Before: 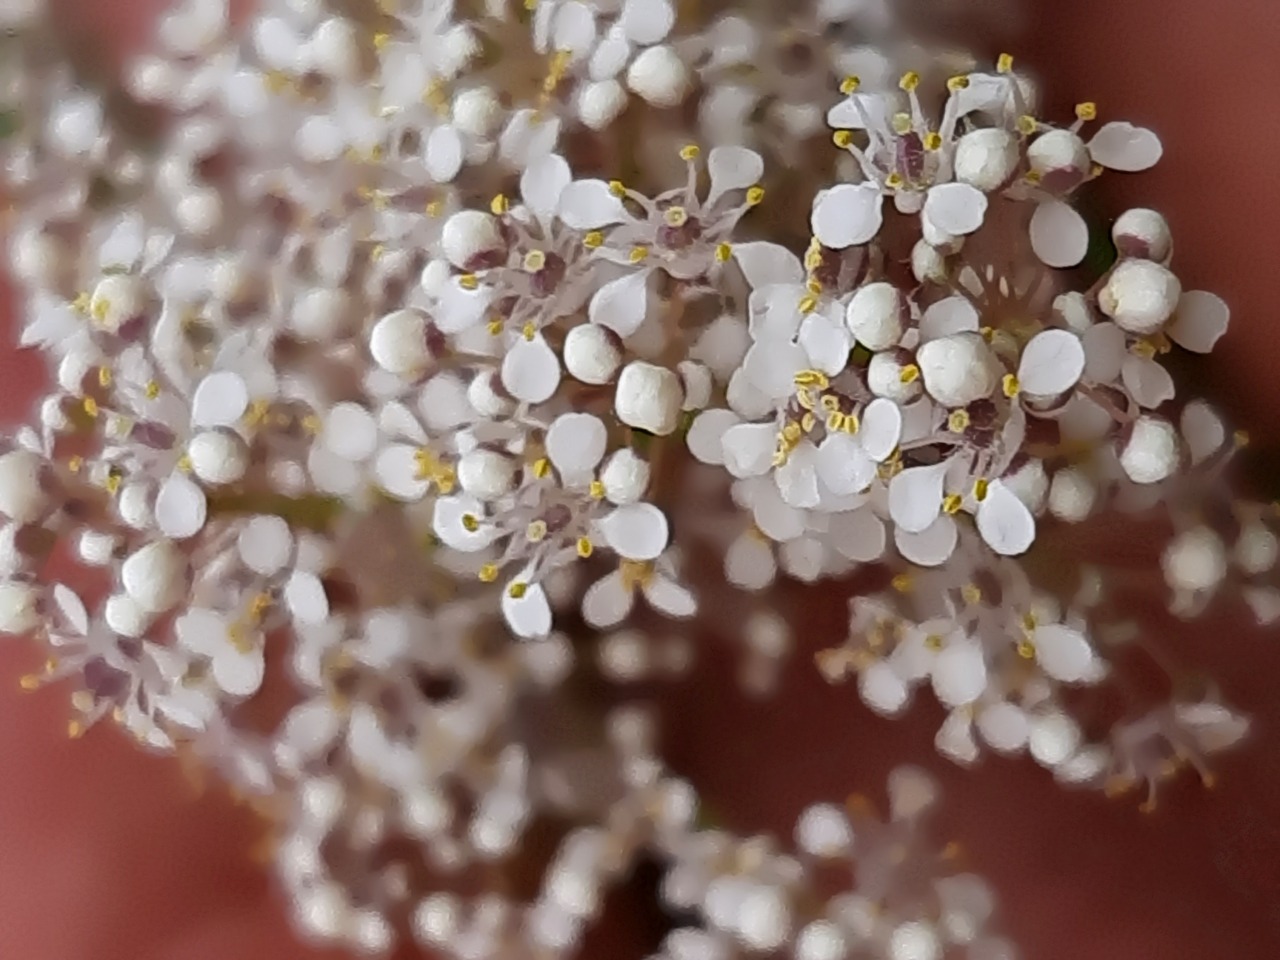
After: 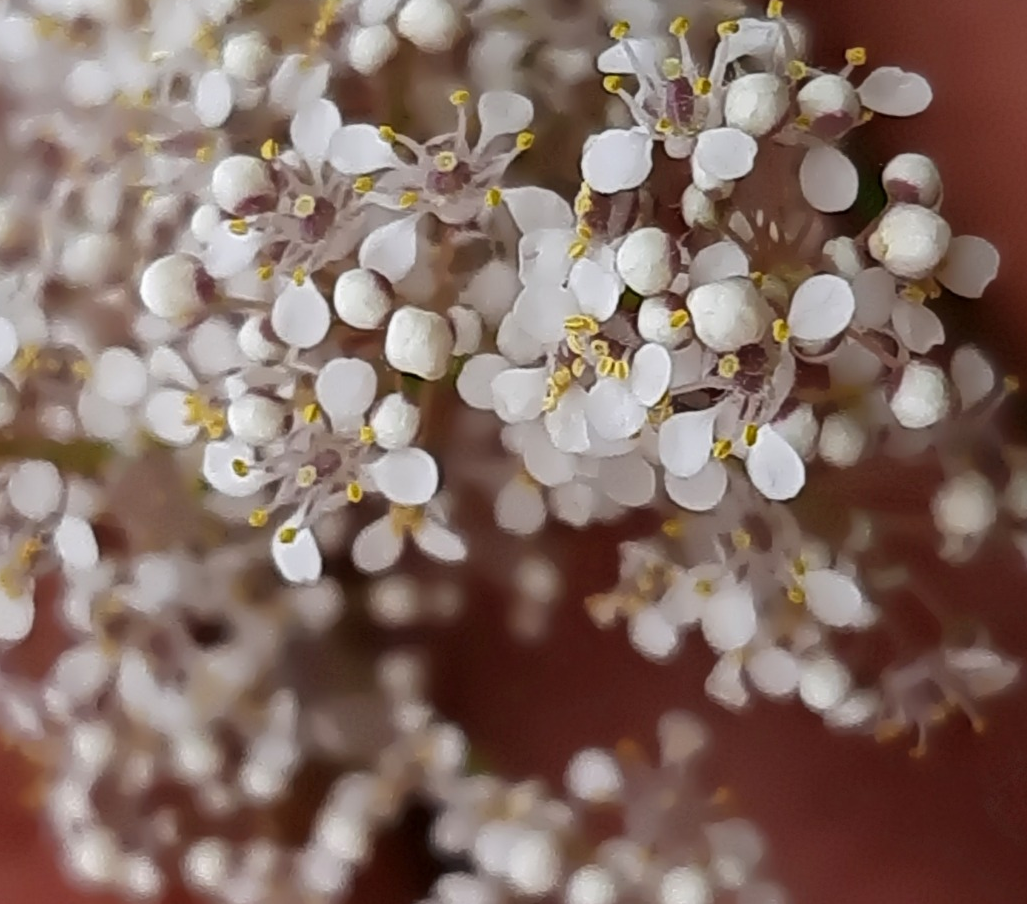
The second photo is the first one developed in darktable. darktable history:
crop and rotate: left 18.01%, top 5.808%, right 1.71%
